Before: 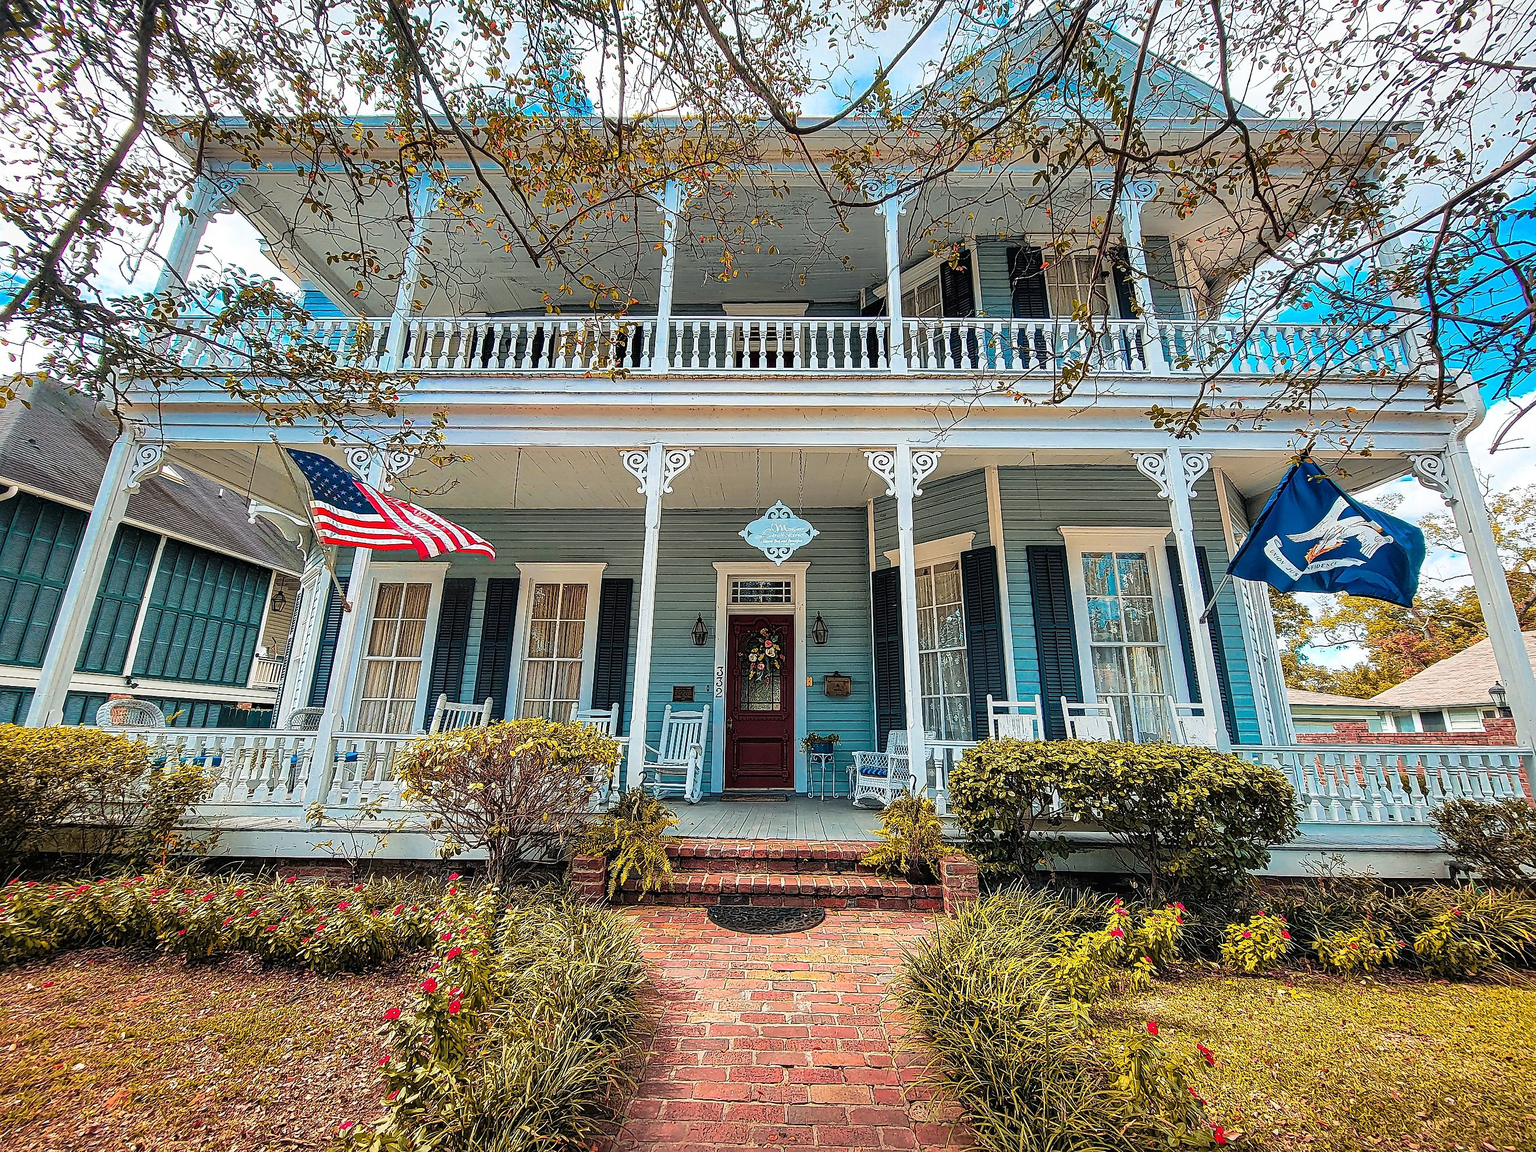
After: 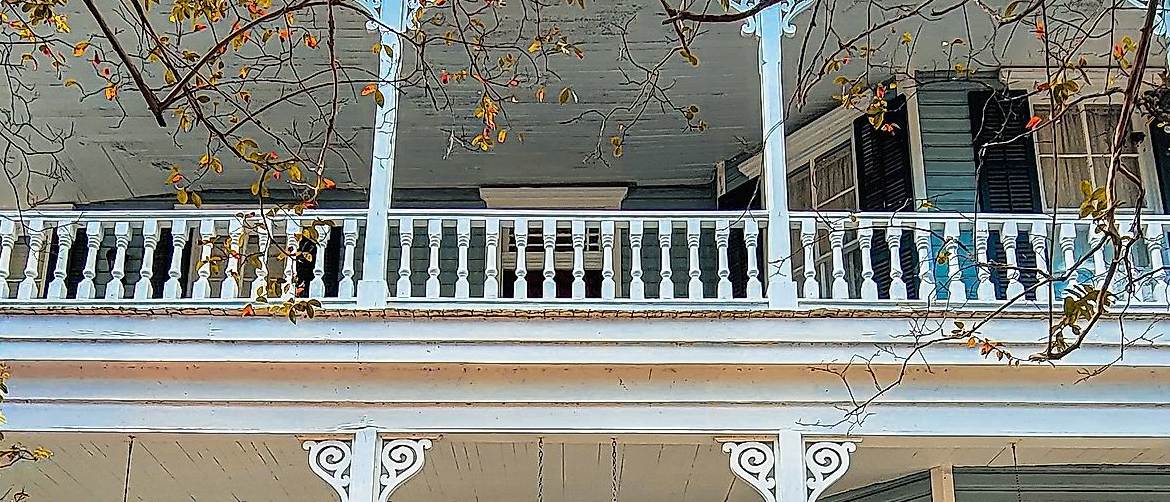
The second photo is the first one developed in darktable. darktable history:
crop: left 28.868%, top 16.879%, right 26.789%, bottom 57.737%
